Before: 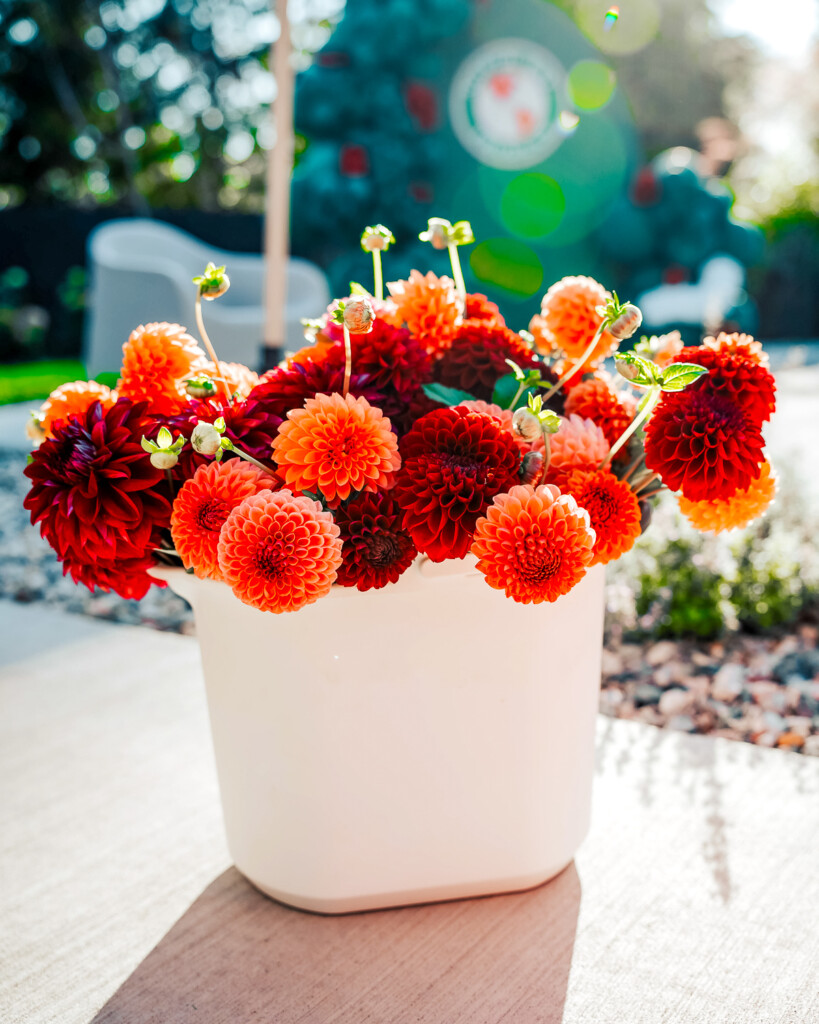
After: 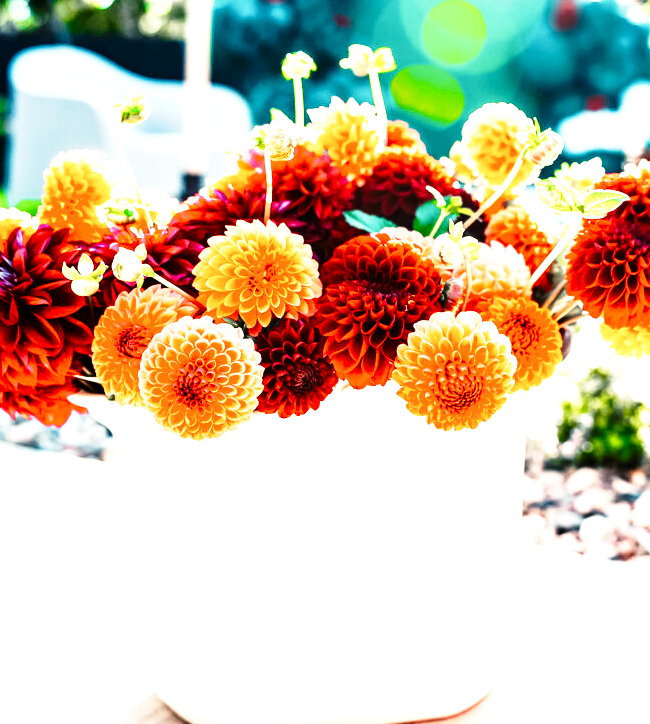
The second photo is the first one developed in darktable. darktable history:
base curve: curves: ch0 [(0, 0) (0.028, 0.03) (0.121, 0.232) (0.46, 0.748) (0.859, 0.968) (1, 1)], preserve colors none
contrast brightness saturation: brightness -0.09
tone equalizer: -8 EV -0.75 EV, -7 EV -0.7 EV, -6 EV -0.6 EV, -5 EV -0.4 EV, -3 EV 0.4 EV, -2 EV 0.6 EV, -1 EV 0.7 EV, +0 EV 0.75 EV, edges refinement/feathering 500, mask exposure compensation -1.57 EV, preserve details no
crop: left 9.712%, top 16.928%, right 10.845%, bottom 12.332%
exposure: exposure 0.74 EV, compensate highlight preservation false
